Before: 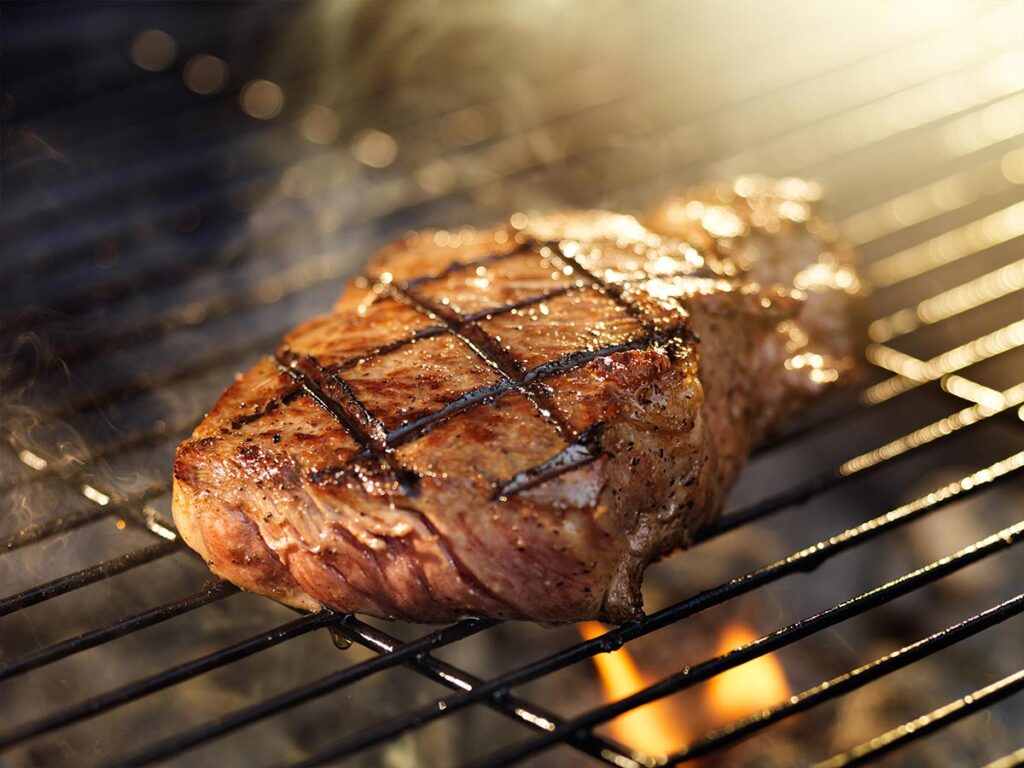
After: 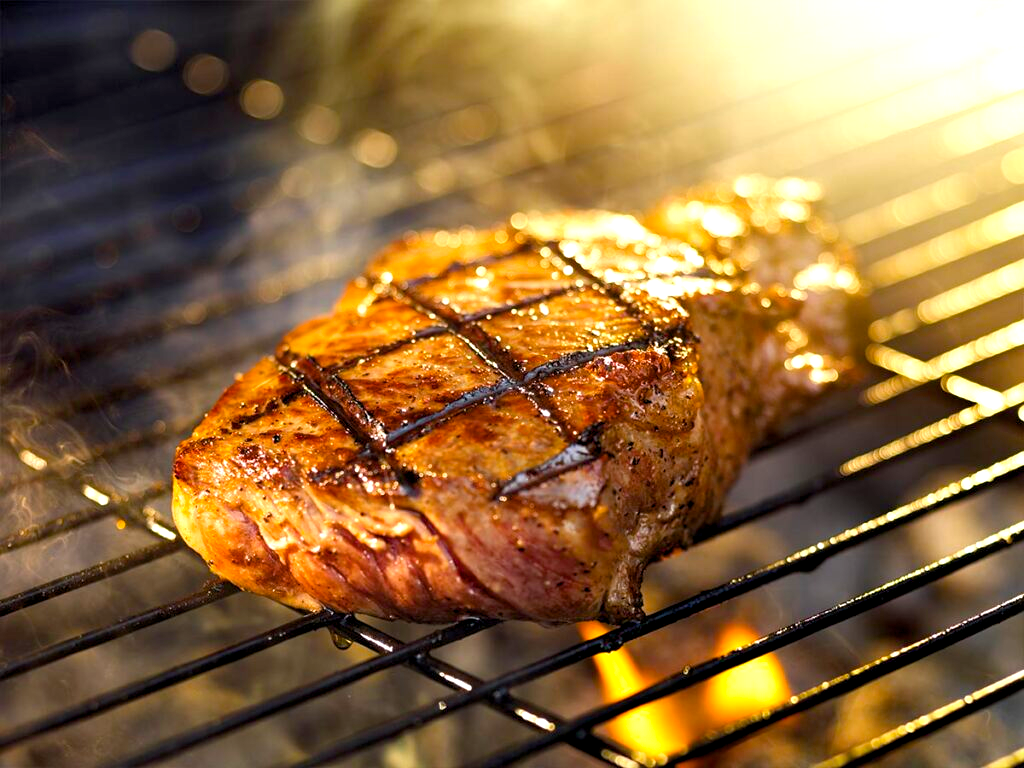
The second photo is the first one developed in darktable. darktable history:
color balance rgb: global offset › luminance -0.423%, perceptual saturation grading › global saturation 30.99%, global vibrance 9.307%
exposure: exposure 0.638 EV, compensate highlight preservation false
